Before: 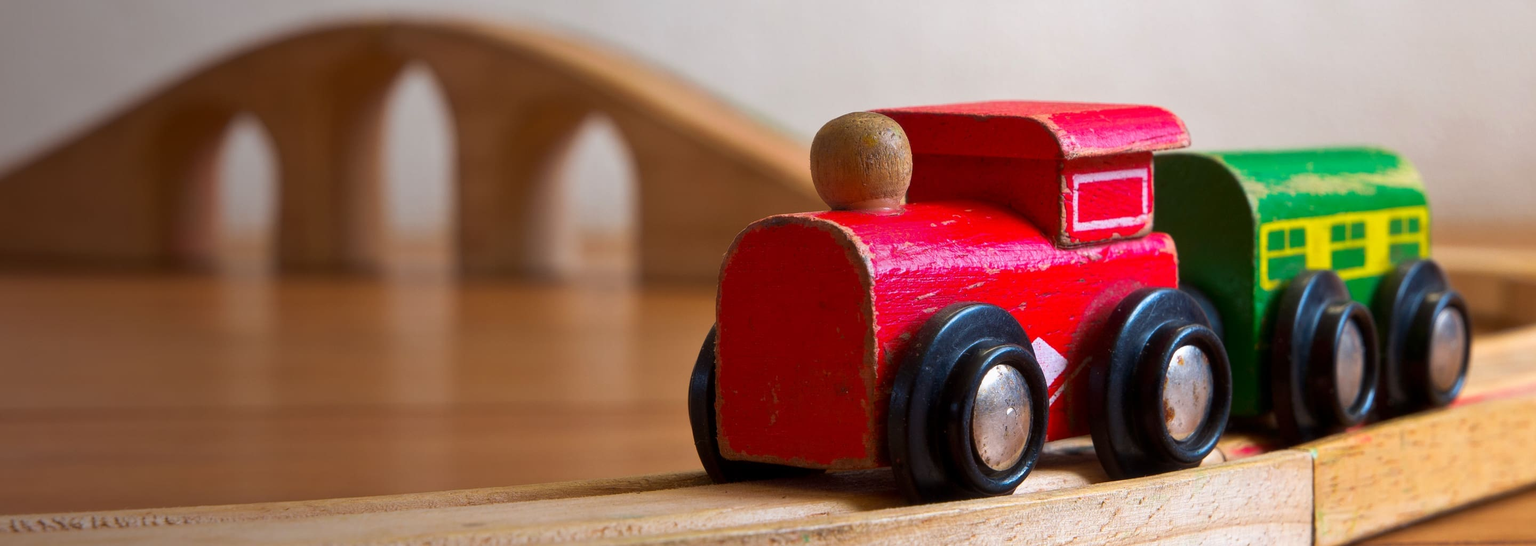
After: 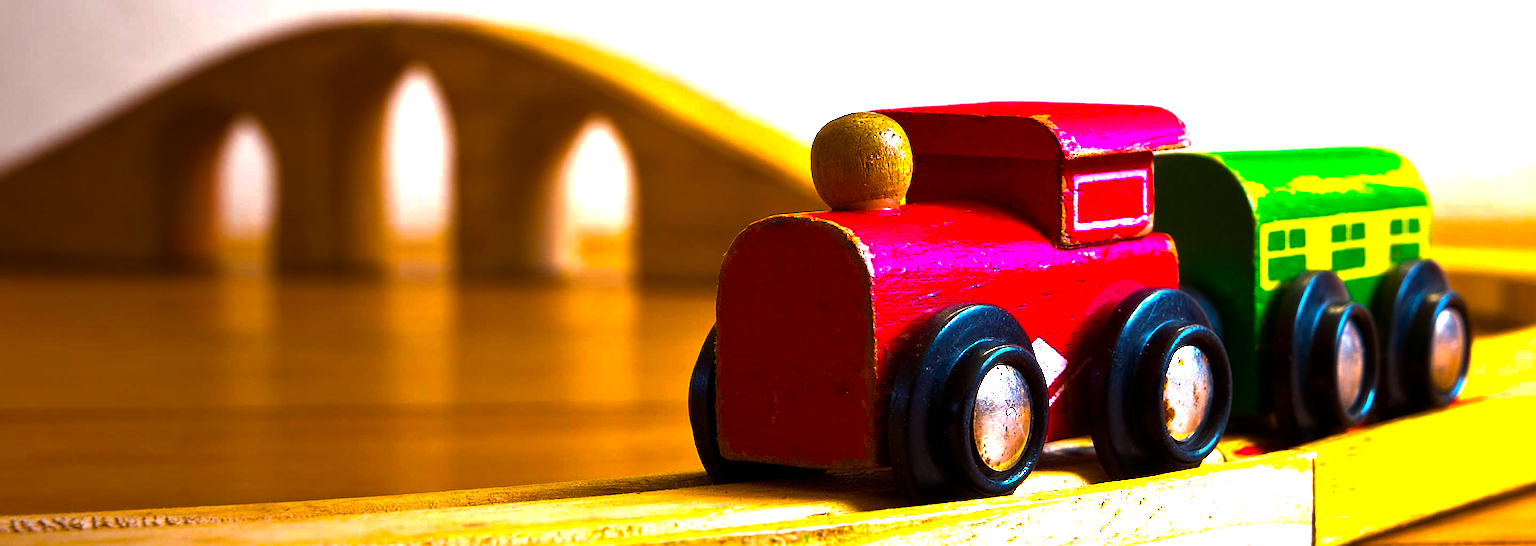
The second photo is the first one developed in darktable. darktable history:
sharpen: on, module defaults
color balance rgb: linear chroma grading › shadows -30%, linear chroma grading › global chroma 35%, perceptual saturation grading › global saturation 75%, perceptual saturation grading › shadows -30%, perceptual brilliance grading › highlights 75%, perceptual brilliance grading › shadows -30%, global vibrance 35%
